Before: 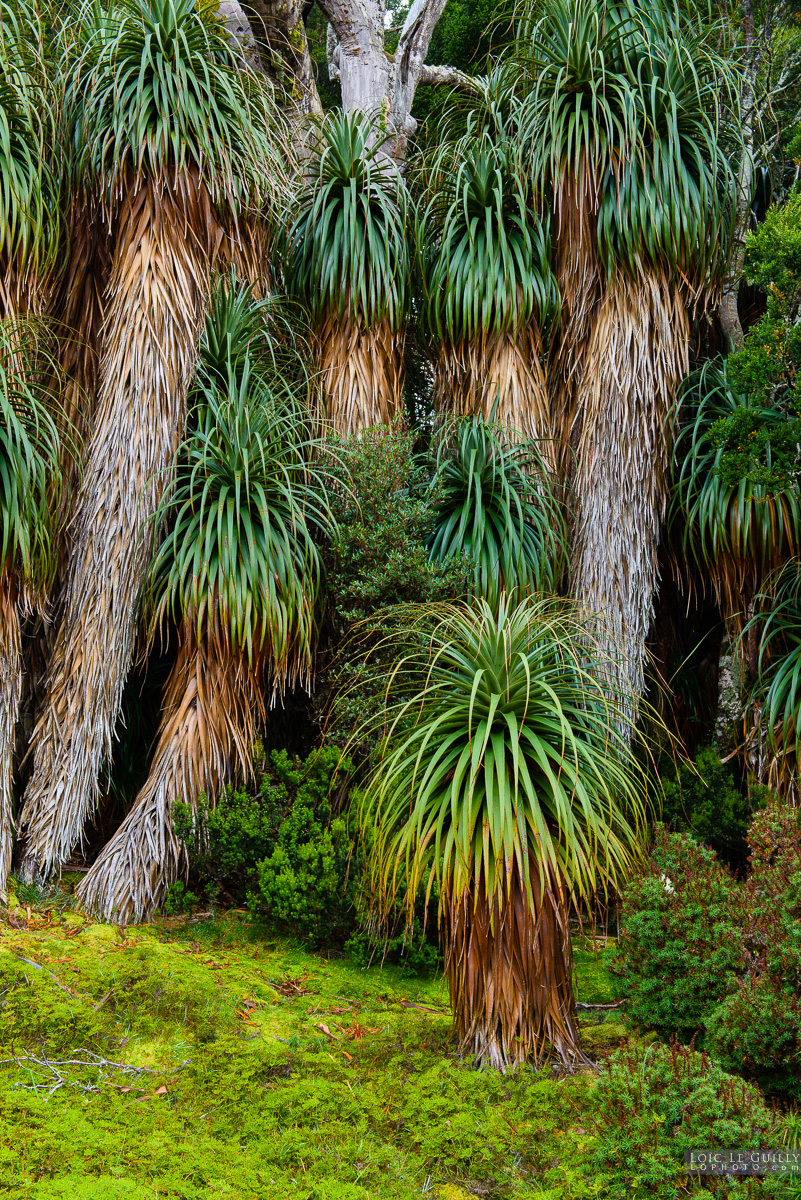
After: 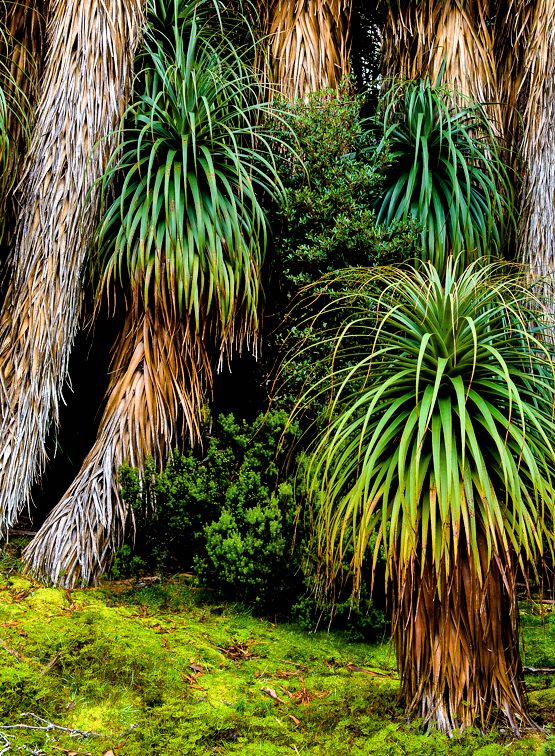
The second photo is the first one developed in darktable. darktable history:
exposure: black level correction 0.009, compensate highlight preservation false
tone equalizer: on, module defaults
filmic rgb: black relative exposure -8.22 EV, white relative exposure 2.2 EV, target white luminance 99.961%, hardness 7.05, latitude 74.48%, contrast 1.325, highlights saturation mix -2.75%, shadows ↔ highlights balance 30.22%, iterations of high-quality reconstruction 0
color balance rgb: linear chroma grading › global chroma 8.117%, perceptual saturation grading › global saturation 19.448%
crop: left 6.69%, top 28.053%, right 23.977%, bottom 8.916%
shadows and highlights: soften with gaussian
levels: mode automatic
